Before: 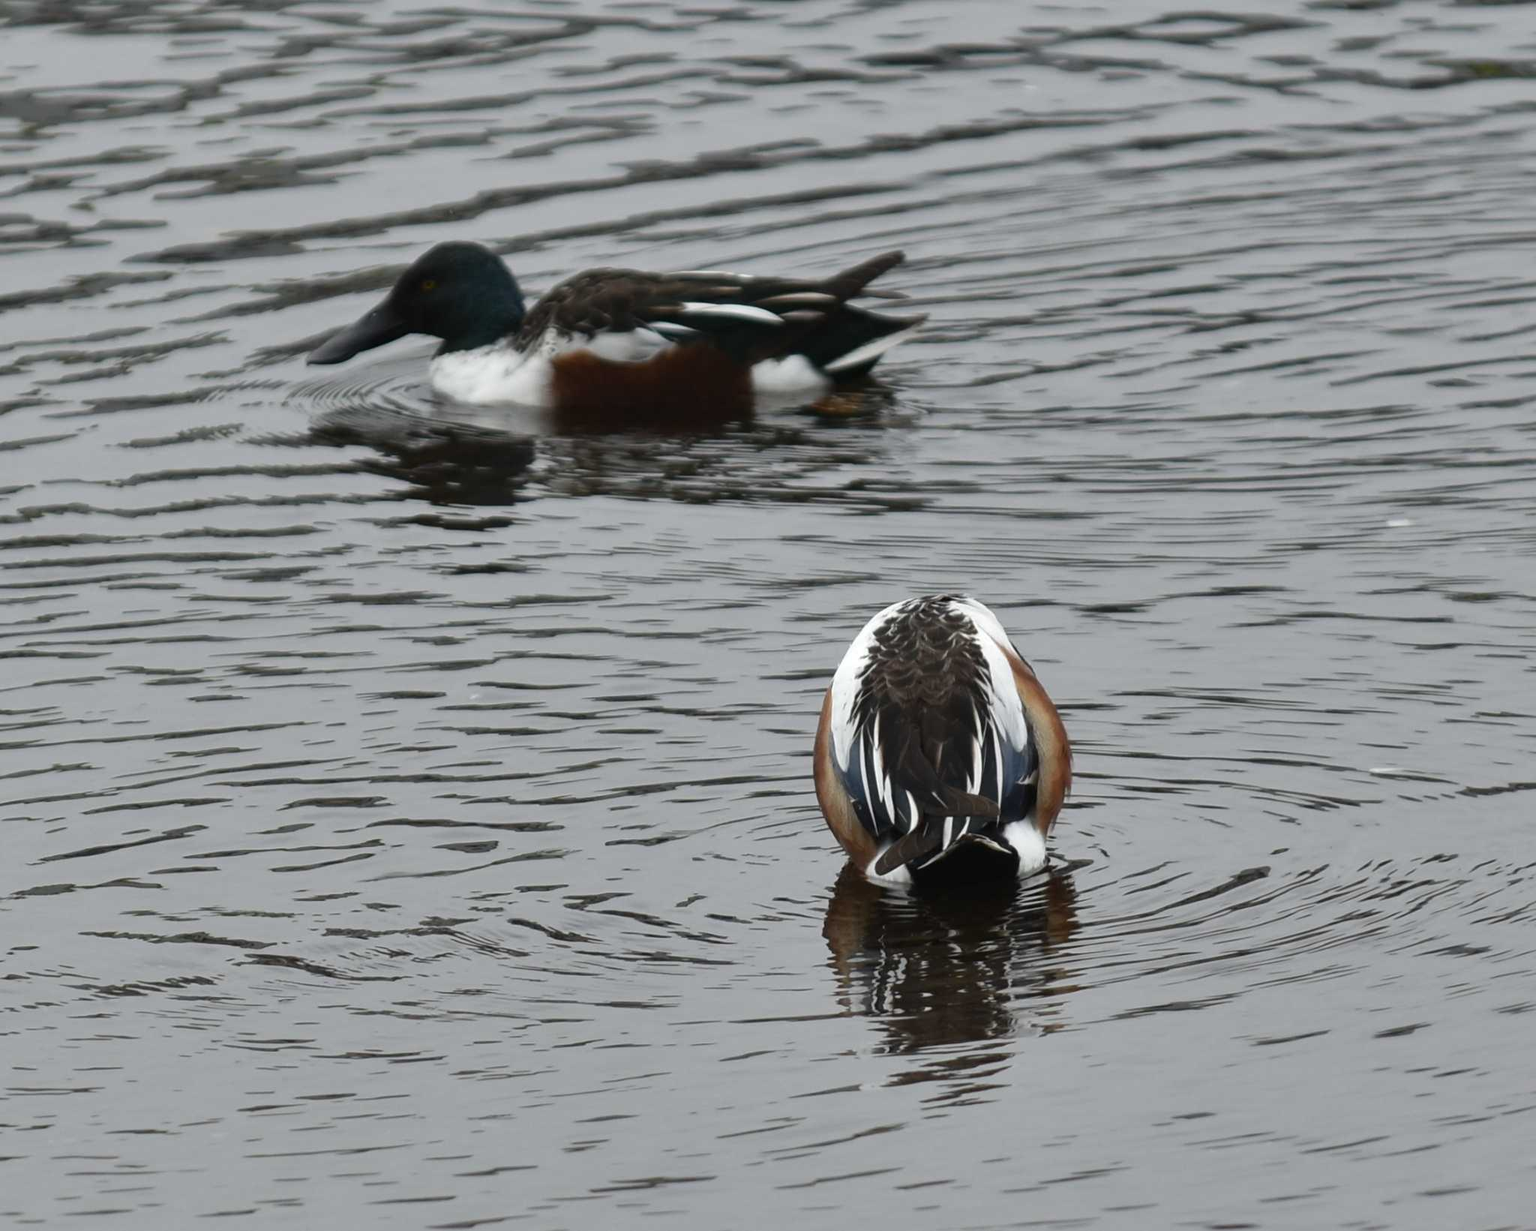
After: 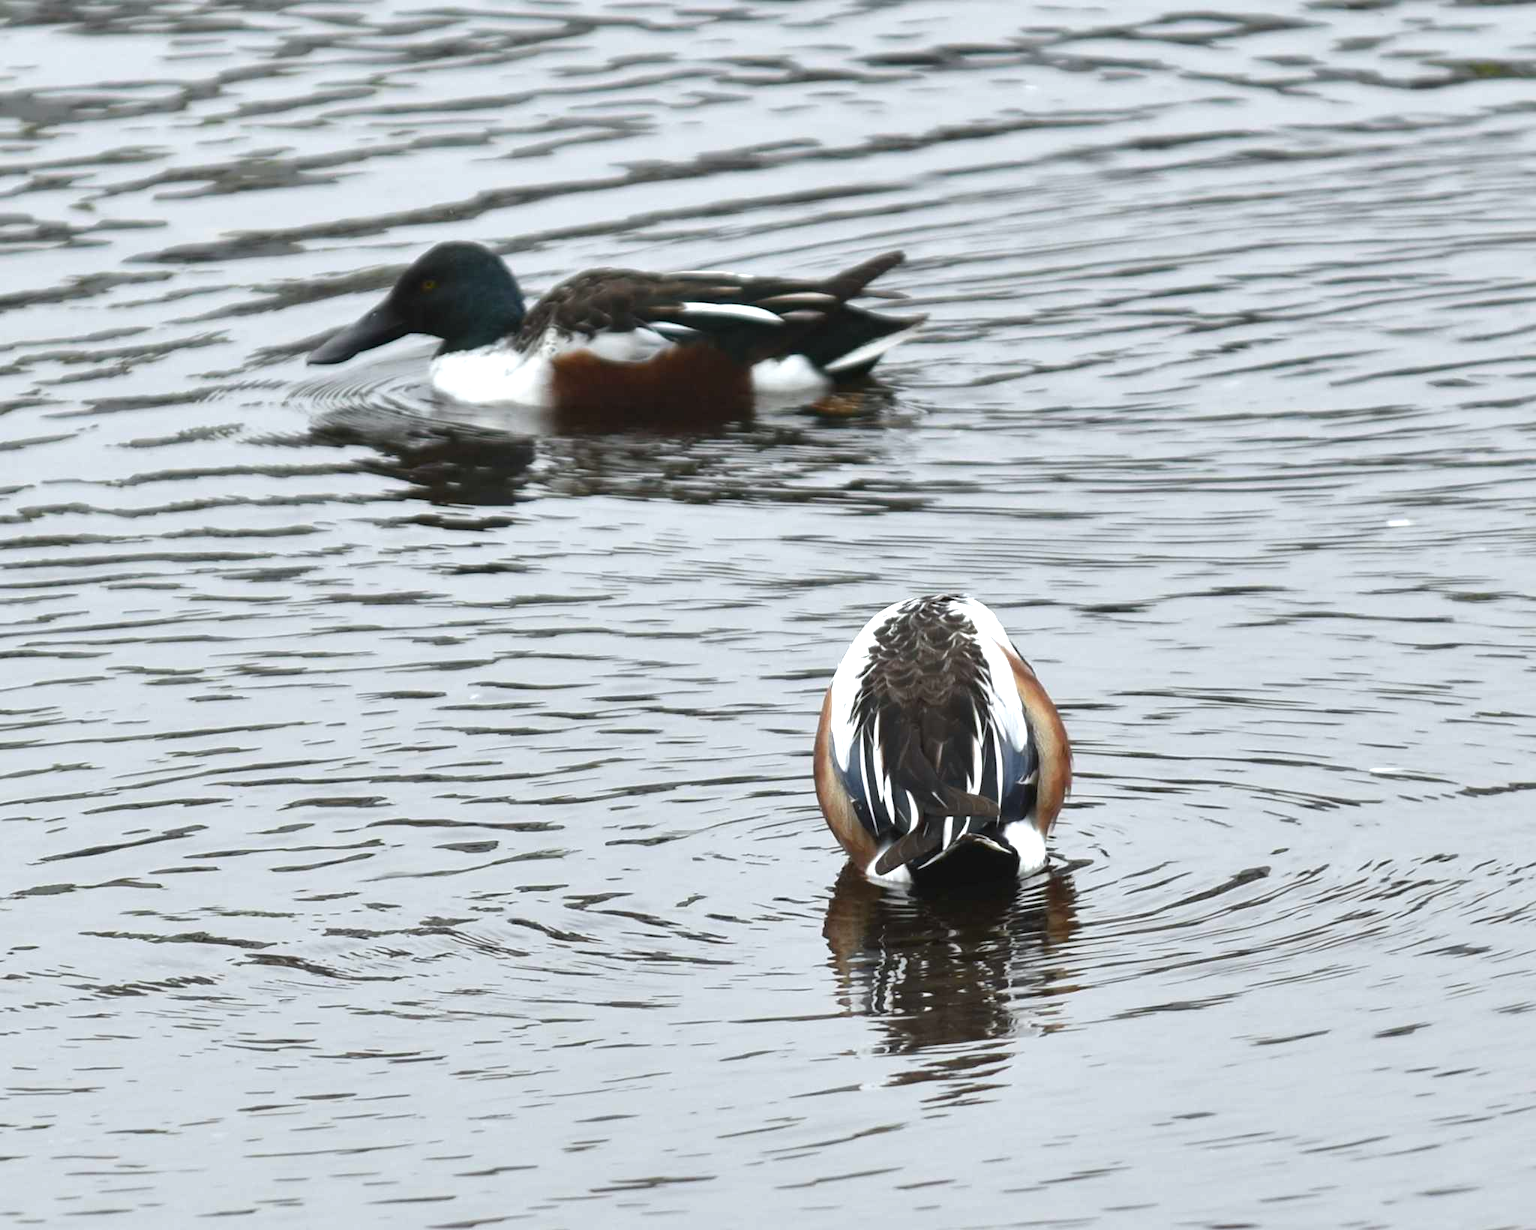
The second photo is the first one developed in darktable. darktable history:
exposure: black level correction 0, exposure 0.9 EV, compensate highlight preservation false
white balance: red 0.982, blue 1.018
